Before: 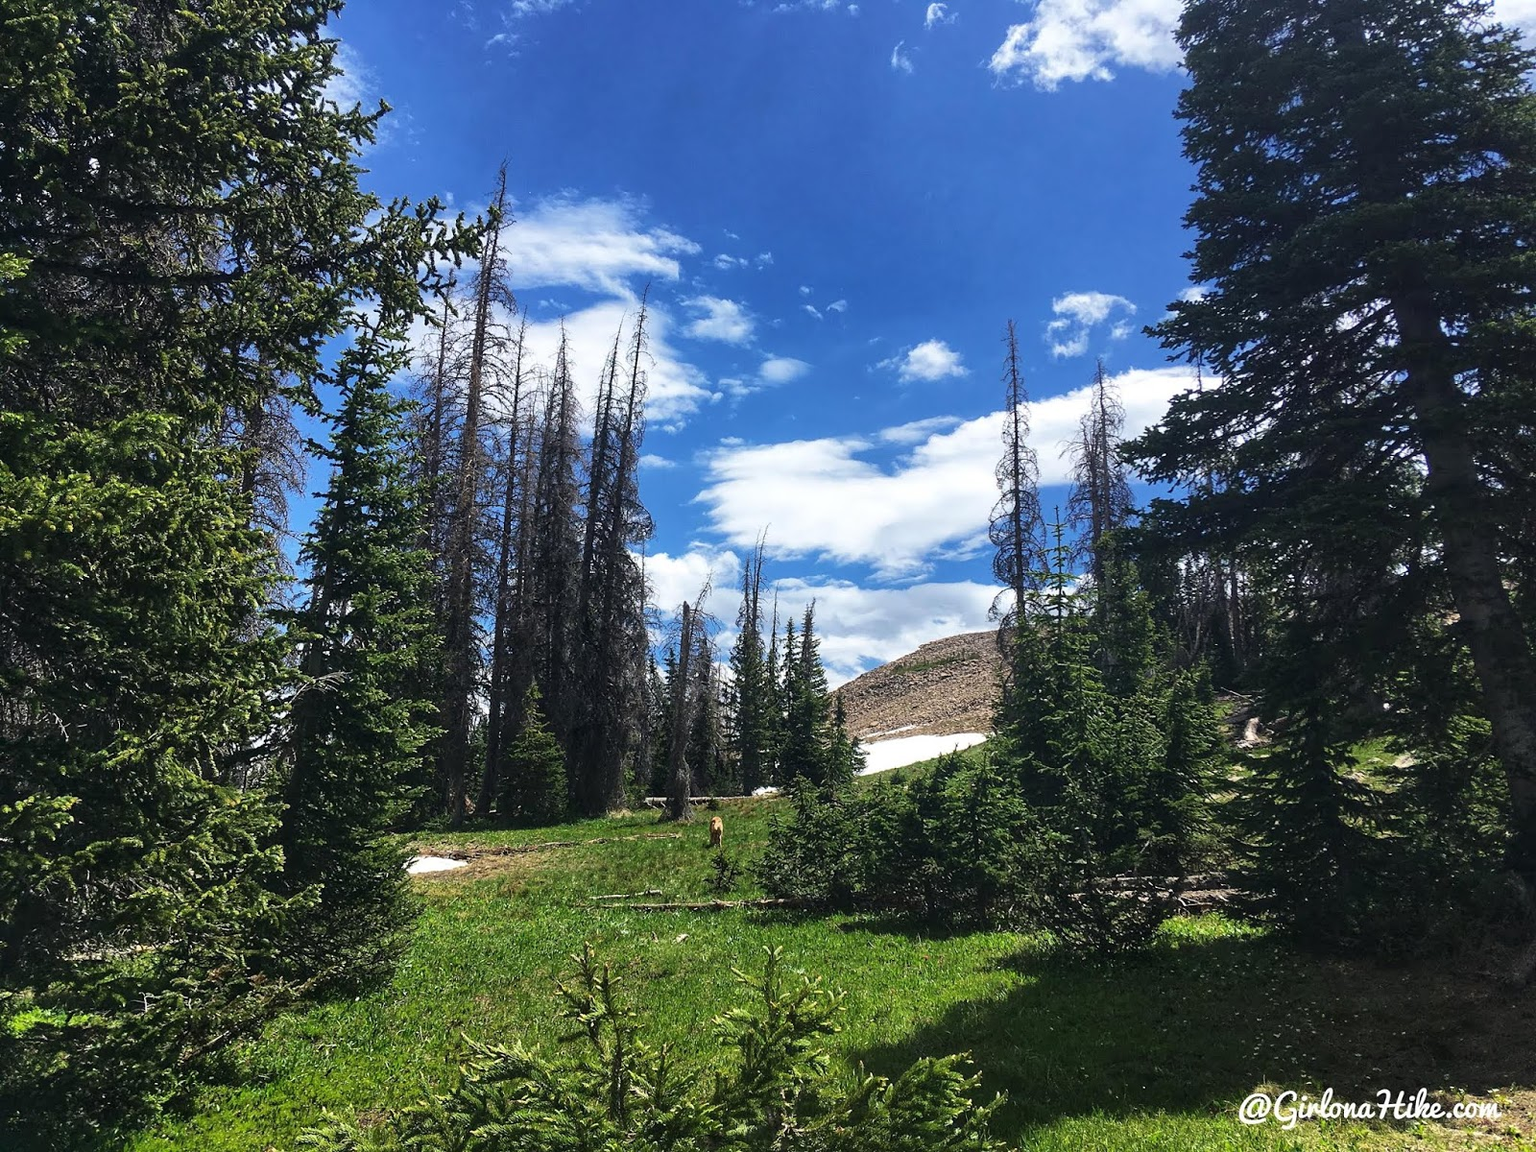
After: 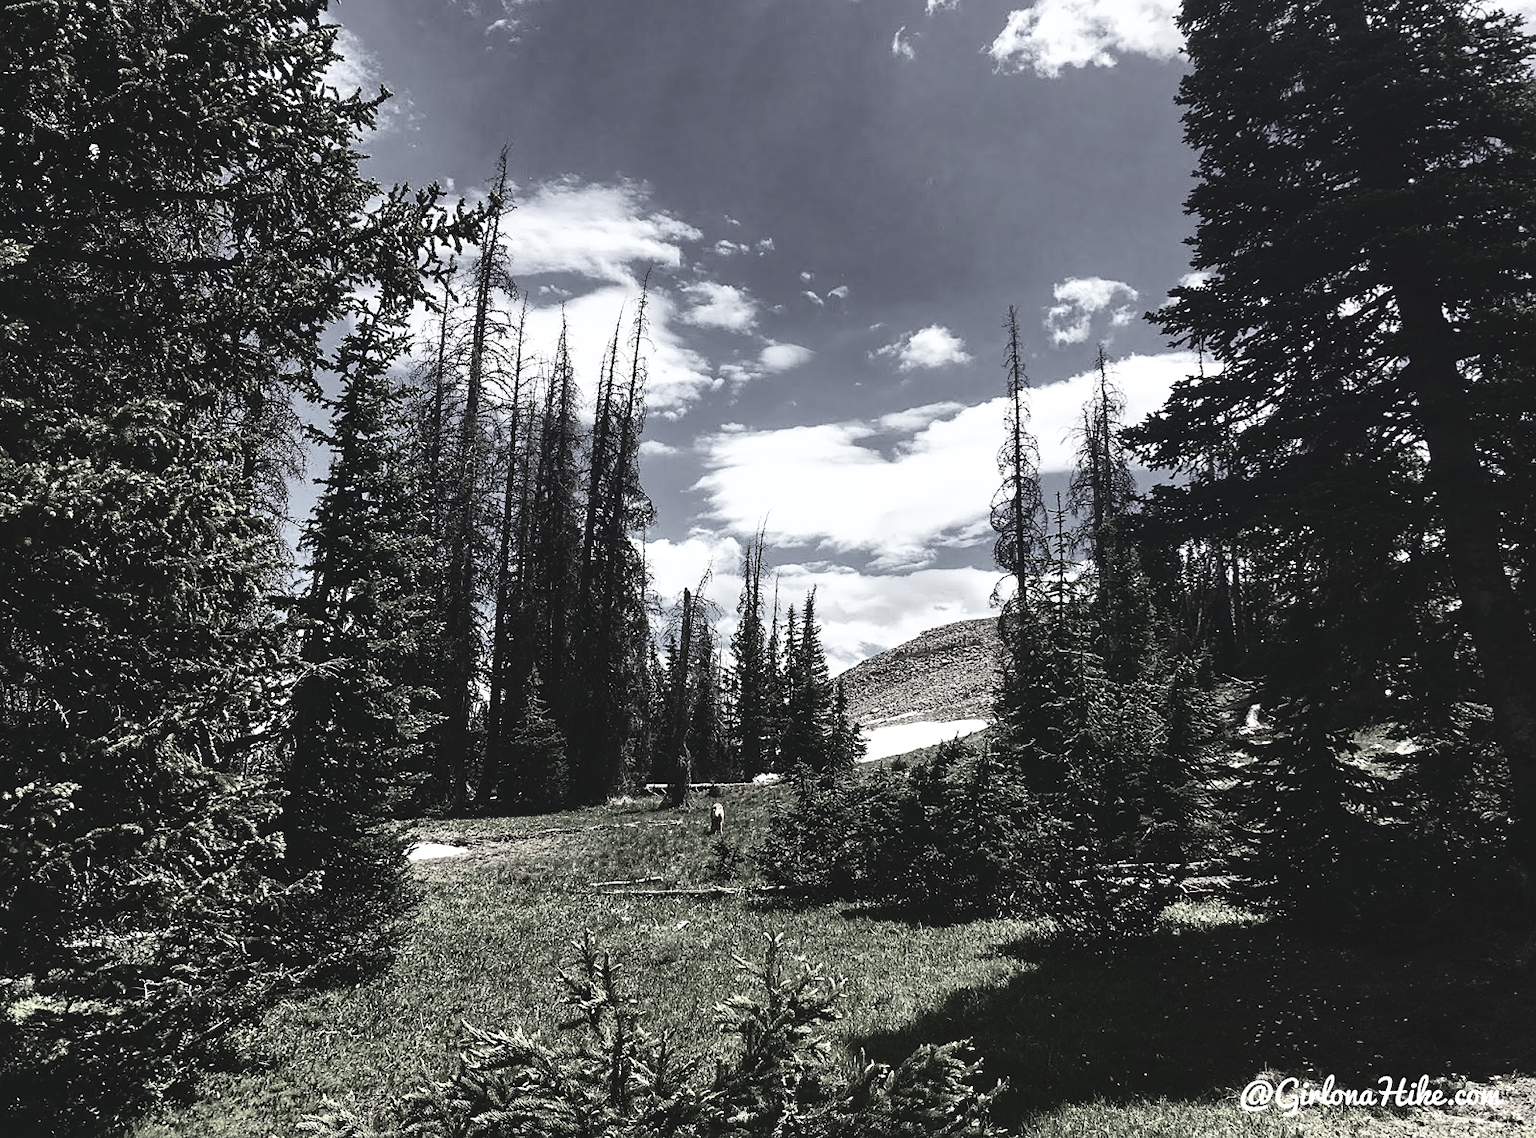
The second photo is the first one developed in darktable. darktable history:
color correction: highlights b* 0.012, saturation 0.181
crop: top 1.315%, right 0.1%
sharpen: amount 0.202
tone curve: curves: ch0 [(0, 0) (0.003, 0.082) (0.011, 0.082) (0.025, 0.088) (0.044, 0.088) (0.069, 0.093) (0.1, 0.101) (0.136, 0.109) (0.177, 0.129) (0.224, 0.155) (0.277, 0.214) (0.335, 0.289) (0.399, 0.378) (0.468, 0.476) (0.543, 0.589) (0.623, 0.713) (0.709, 0.826) (0.801, 0.908) (0.898, 0.98) (1, 1)], color space Lab, independent channels, preserve colors none
